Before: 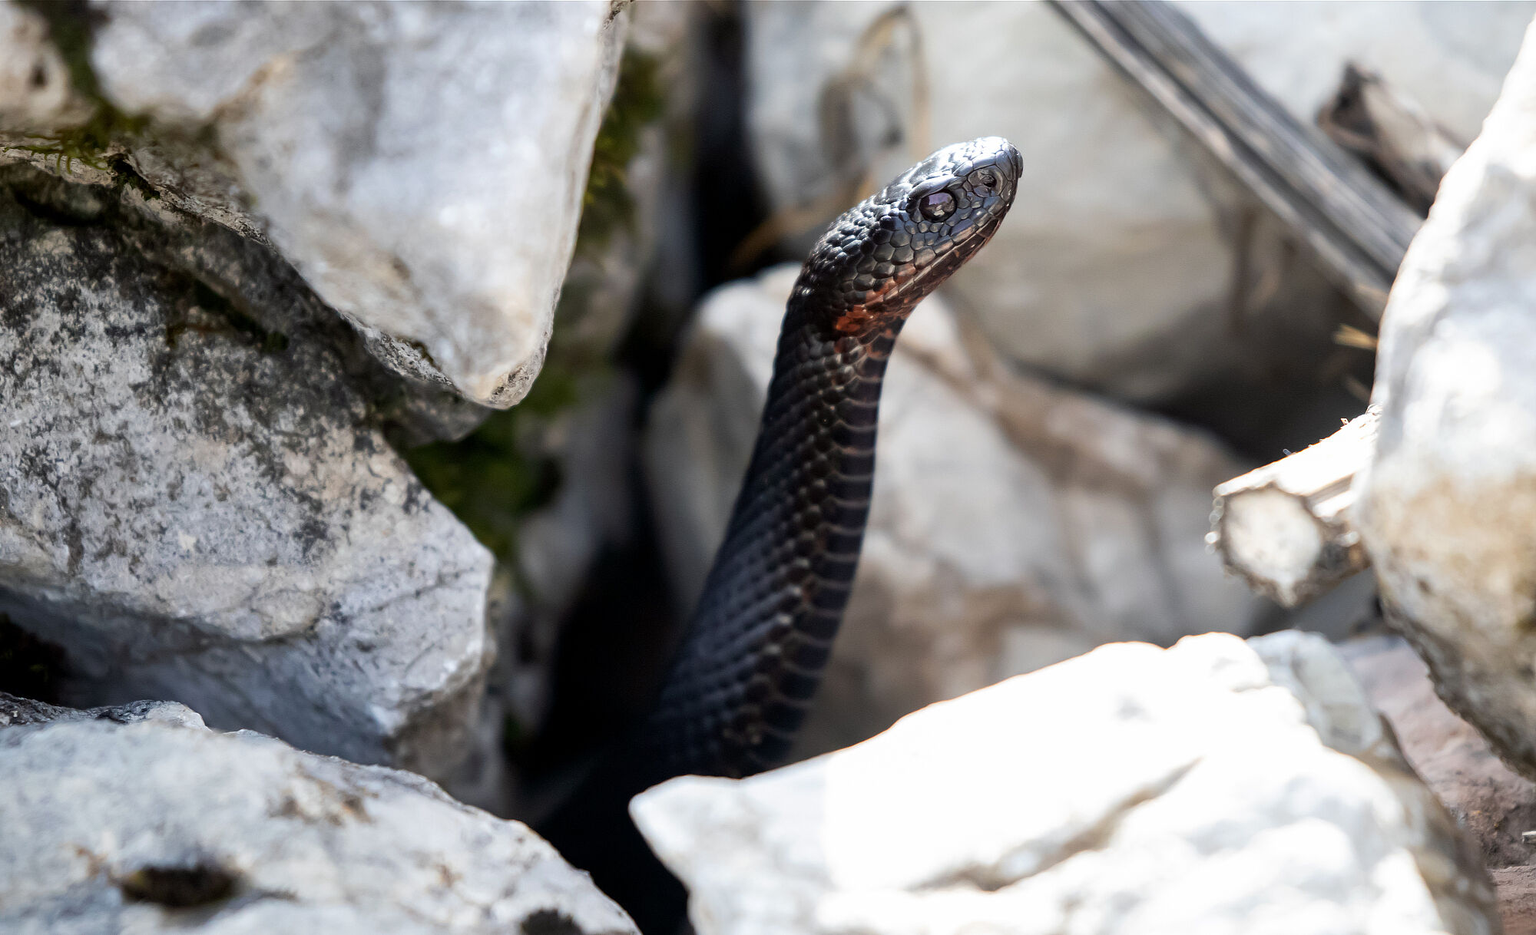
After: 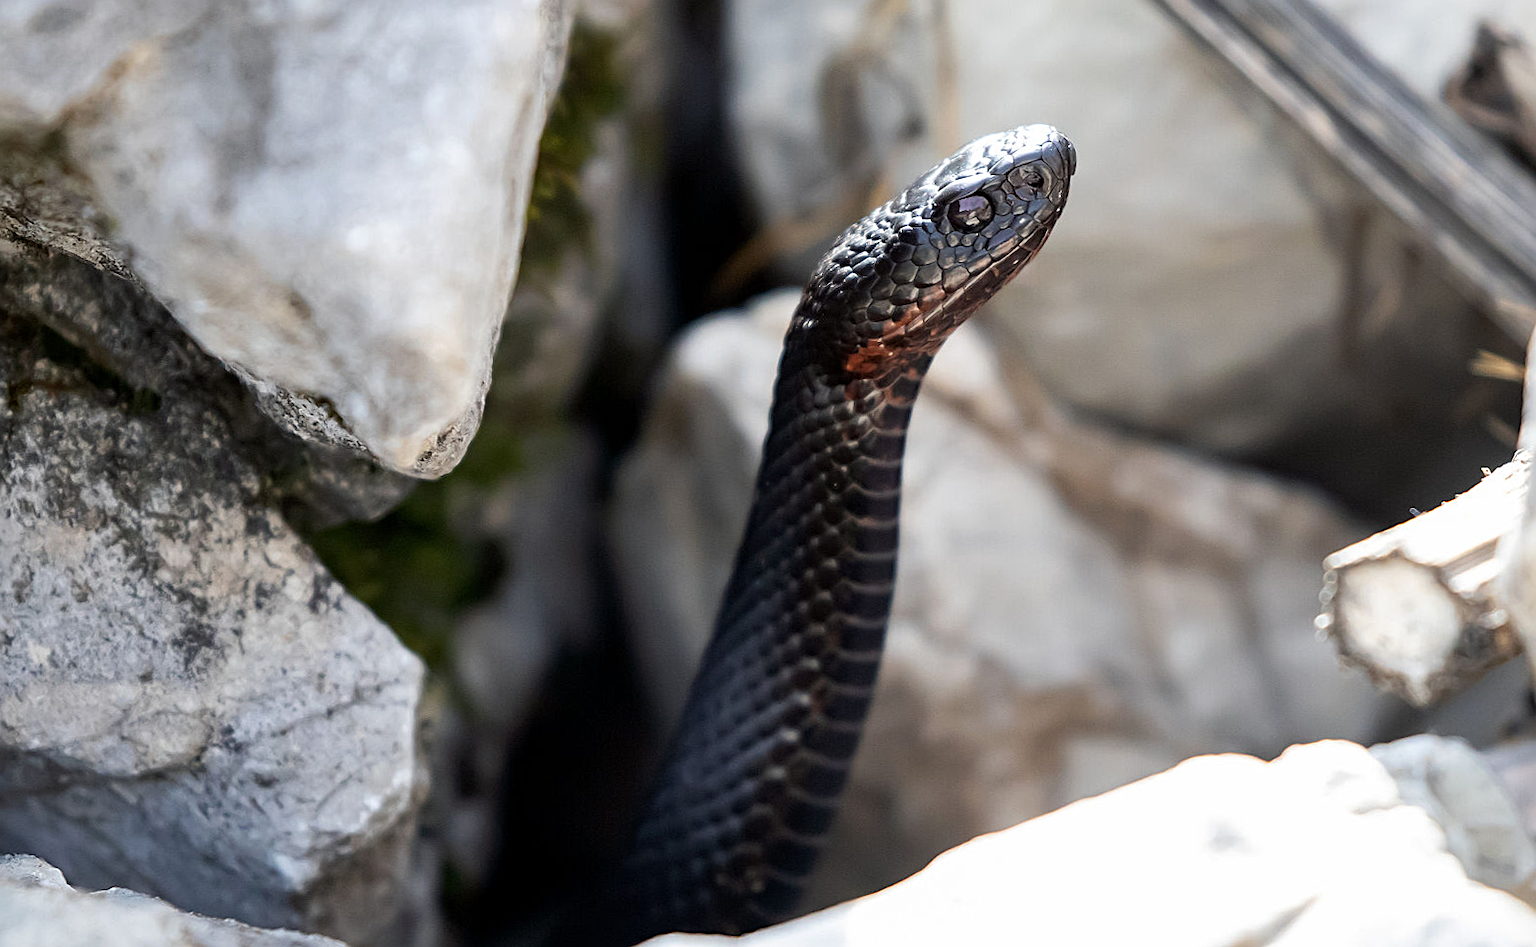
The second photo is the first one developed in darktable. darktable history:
rotate and perspective: rotation -1.24°, automatic cropping off
sharpen: radius 2.167, amount 0.381, threshold 0
crop and rotate: left 10.77%, top 5.1%, right 10.41%, bottom 16.76%
